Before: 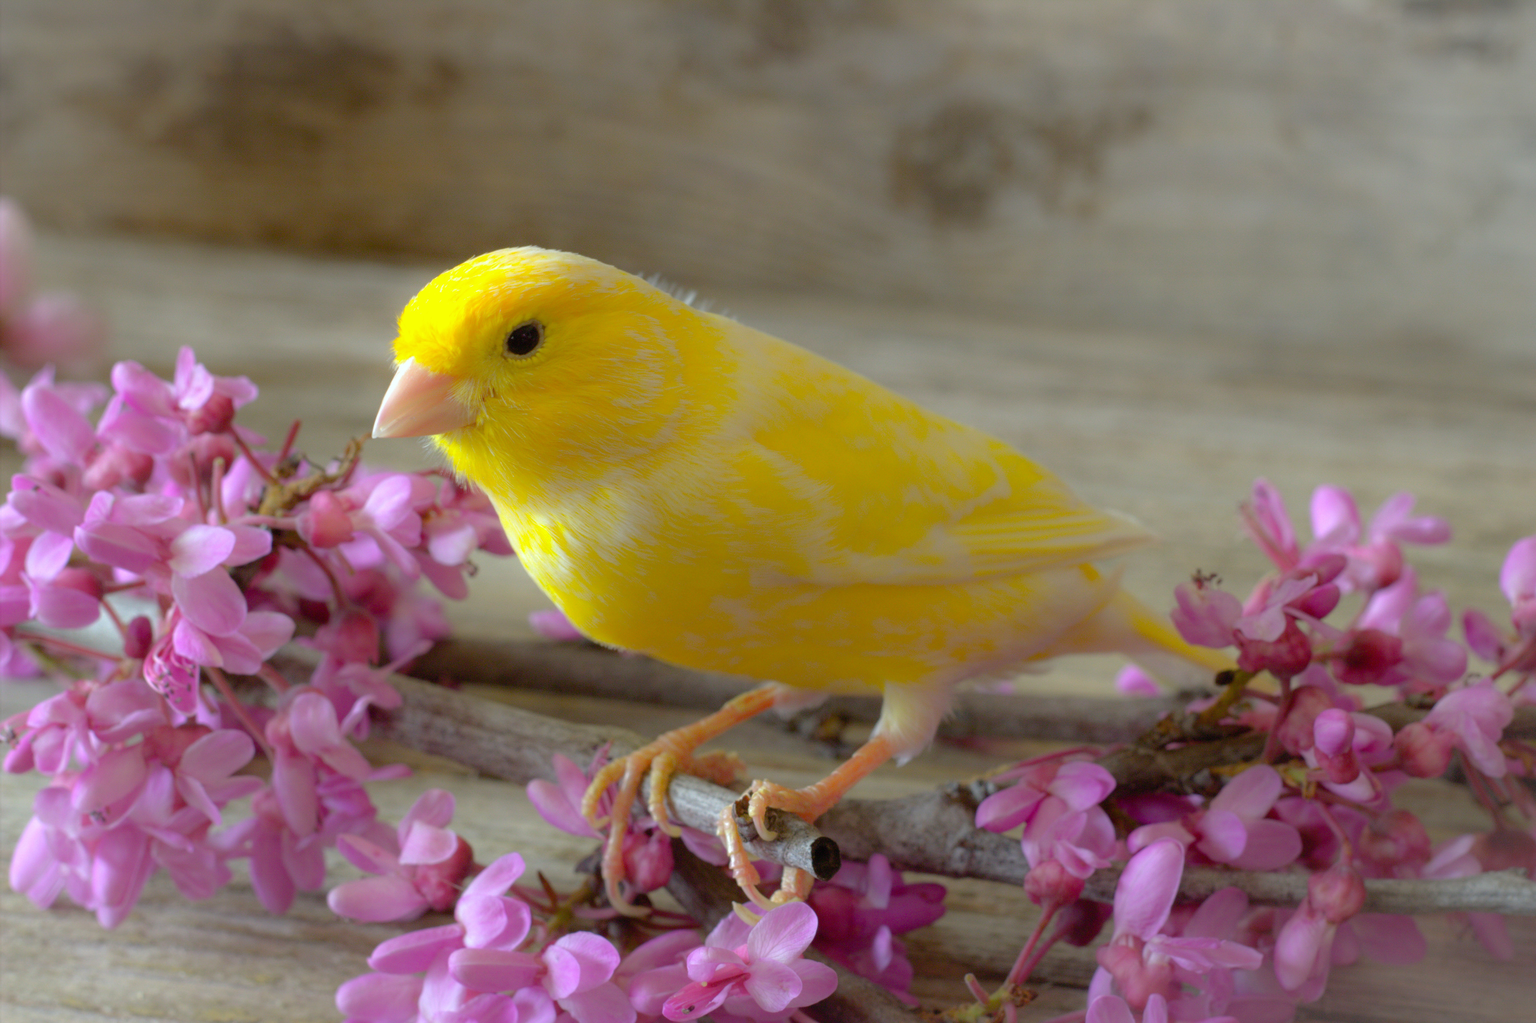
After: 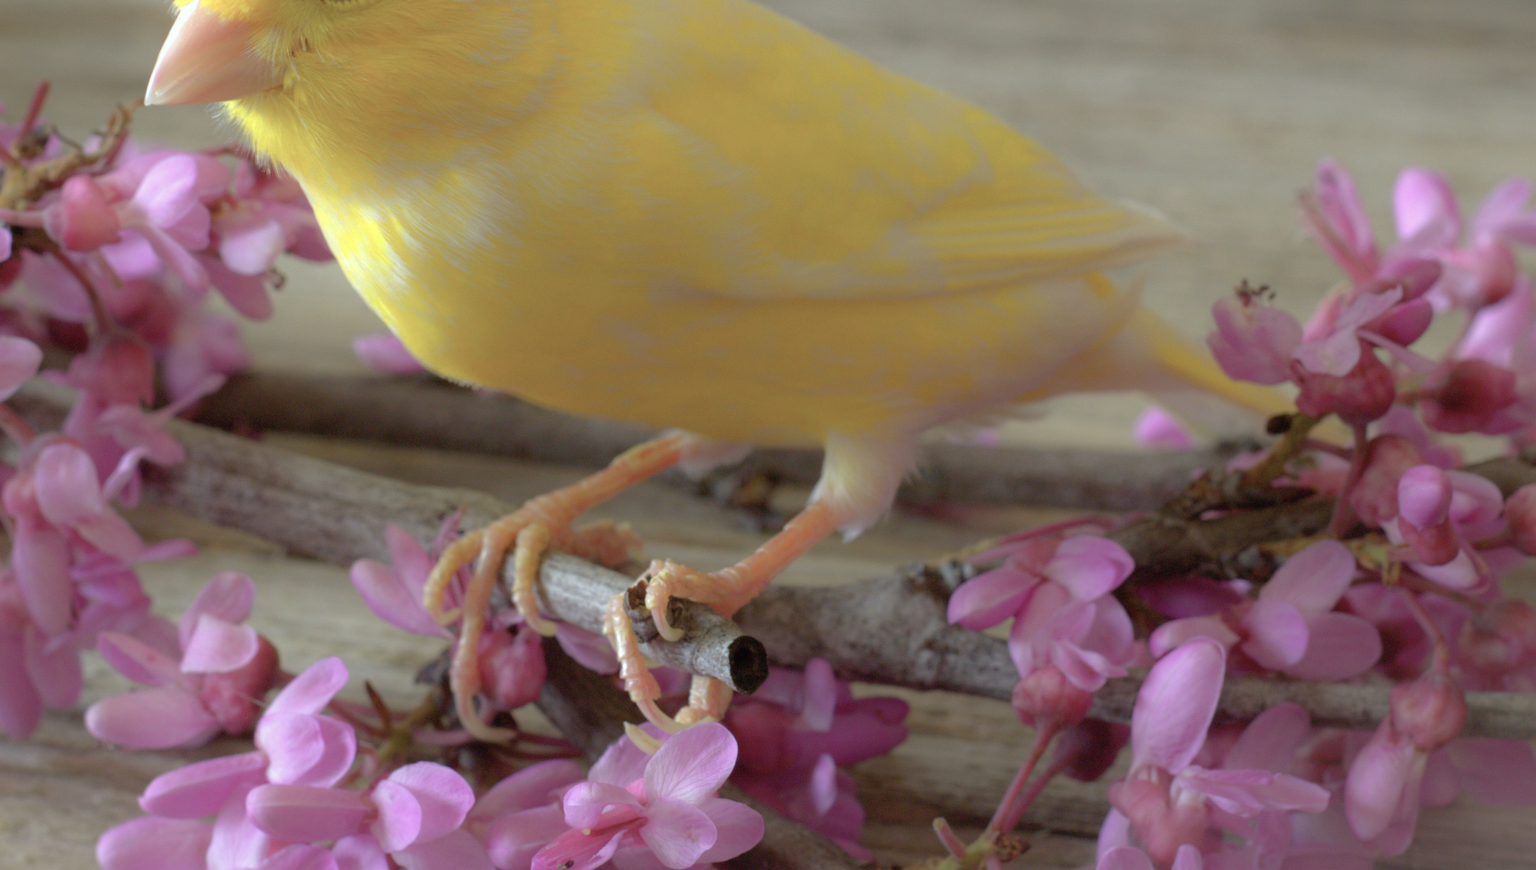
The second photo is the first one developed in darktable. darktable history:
crop and rotate: left 17.184%, top 35.145%, right 7.645%, bottom 0.848%
color balance rgb: power › chroma 0.271%, power › hue 61.28°, perceptual saturation grading › global saturation -31.527%, global vibrance 20%
